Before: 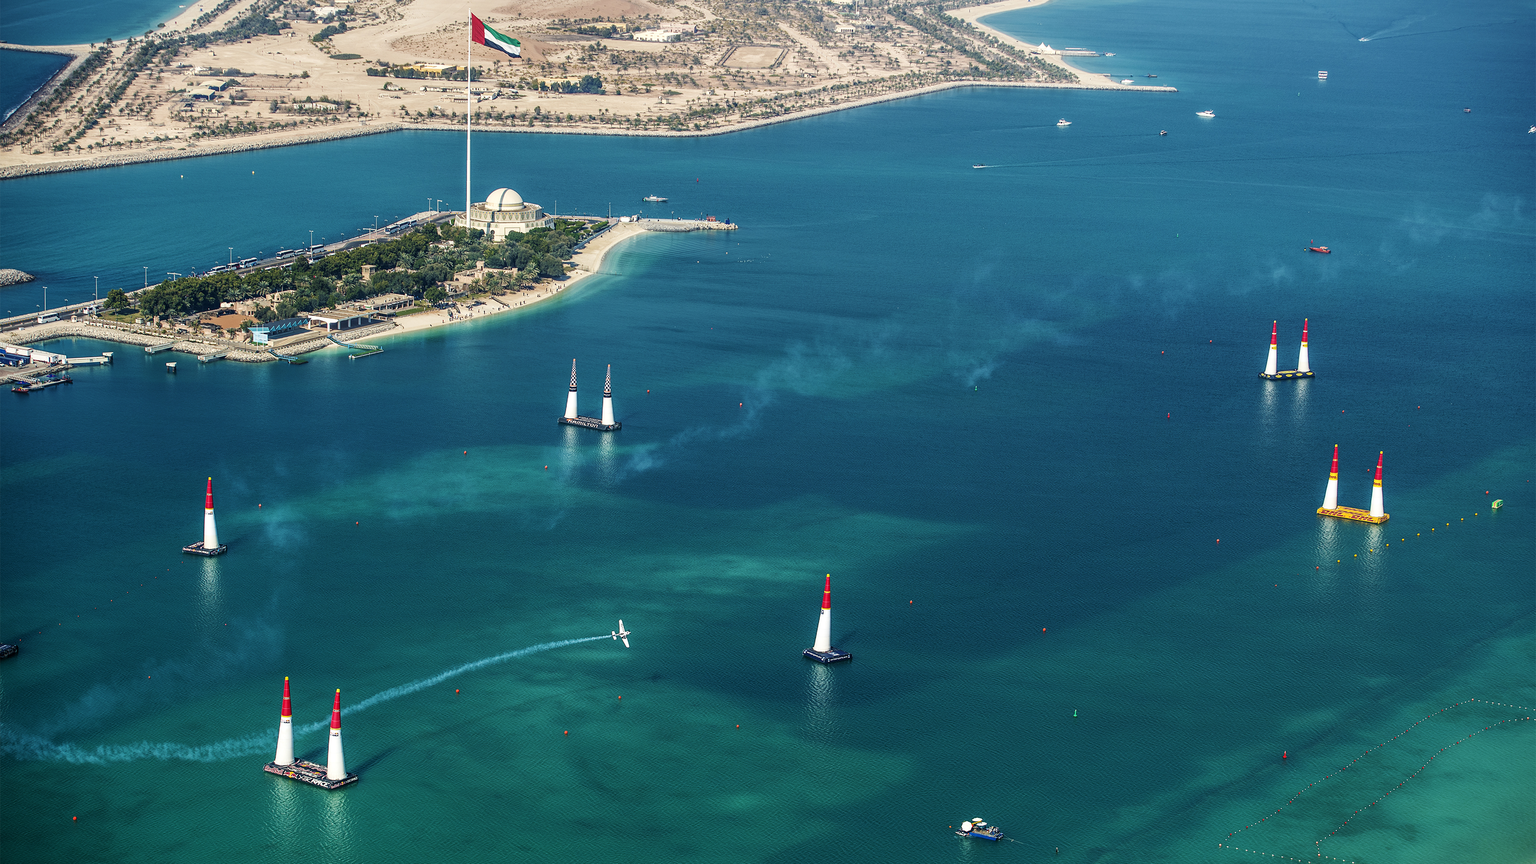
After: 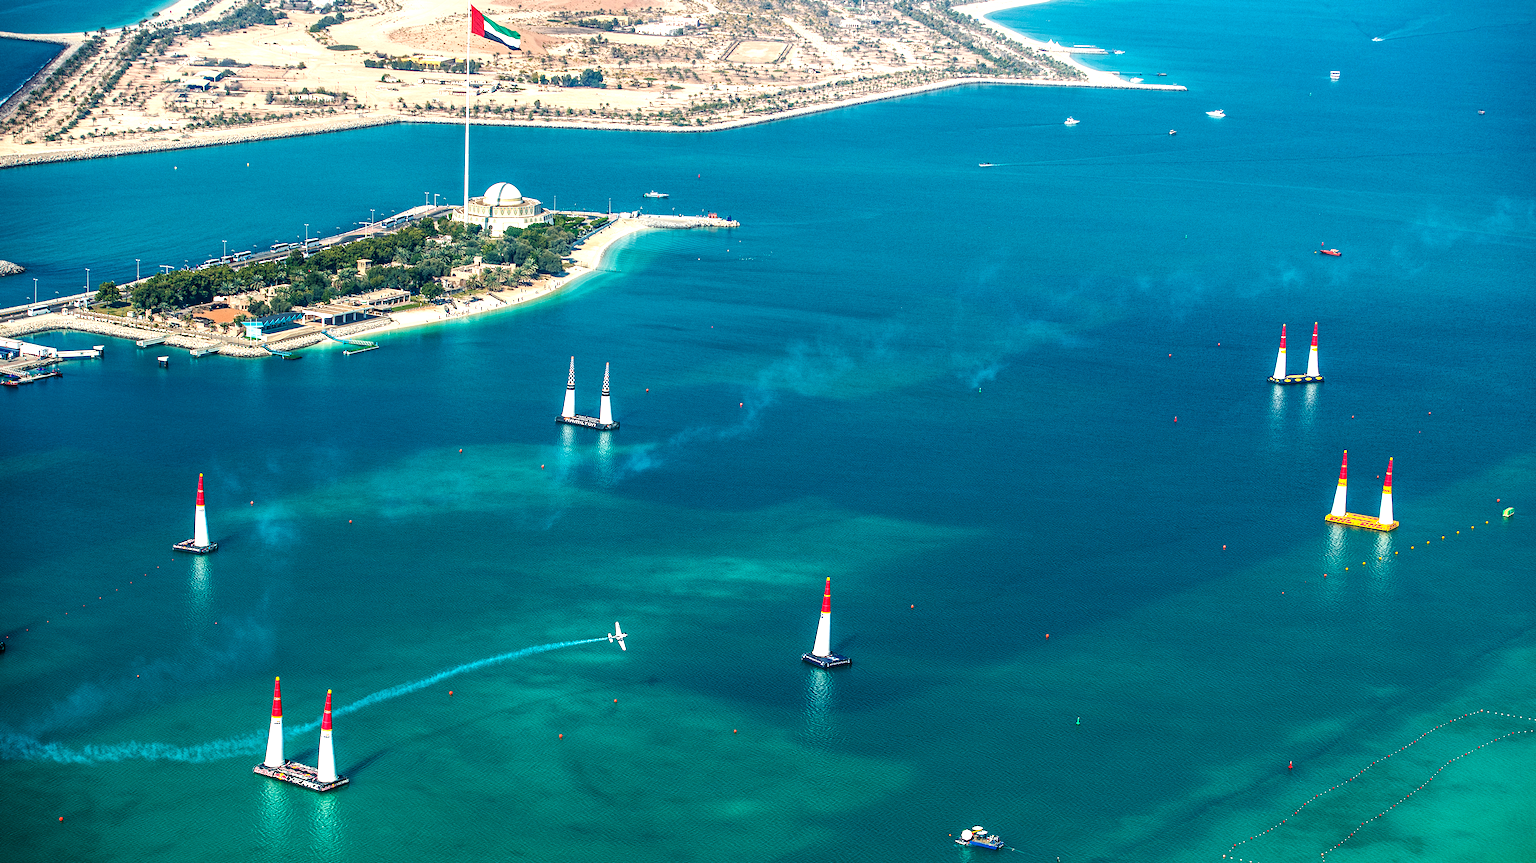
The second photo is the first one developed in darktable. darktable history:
haze removal: compatibility mode true, adaptive false
crop and rotate: angle -0.5°
grain: coarseness 0.09 ISO
exposure: black level correction 0, exposure 0.7 EV, compensate exposure bias true, compensate highlight preservation false
